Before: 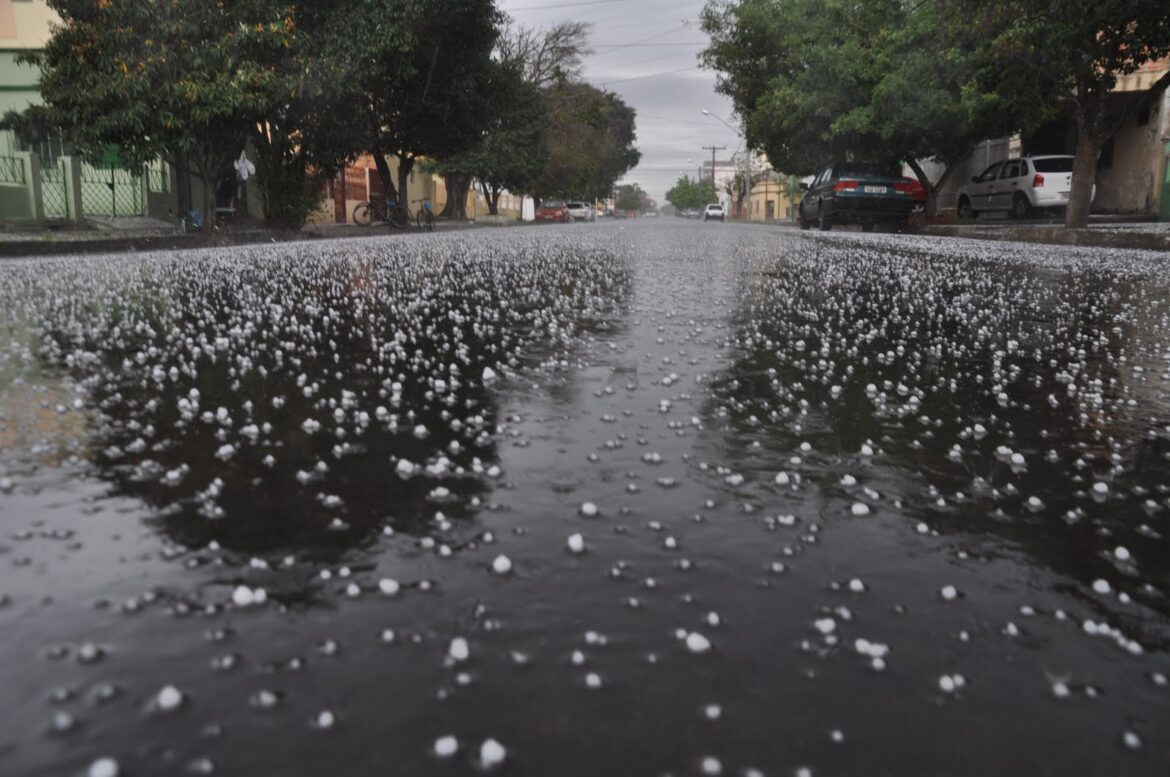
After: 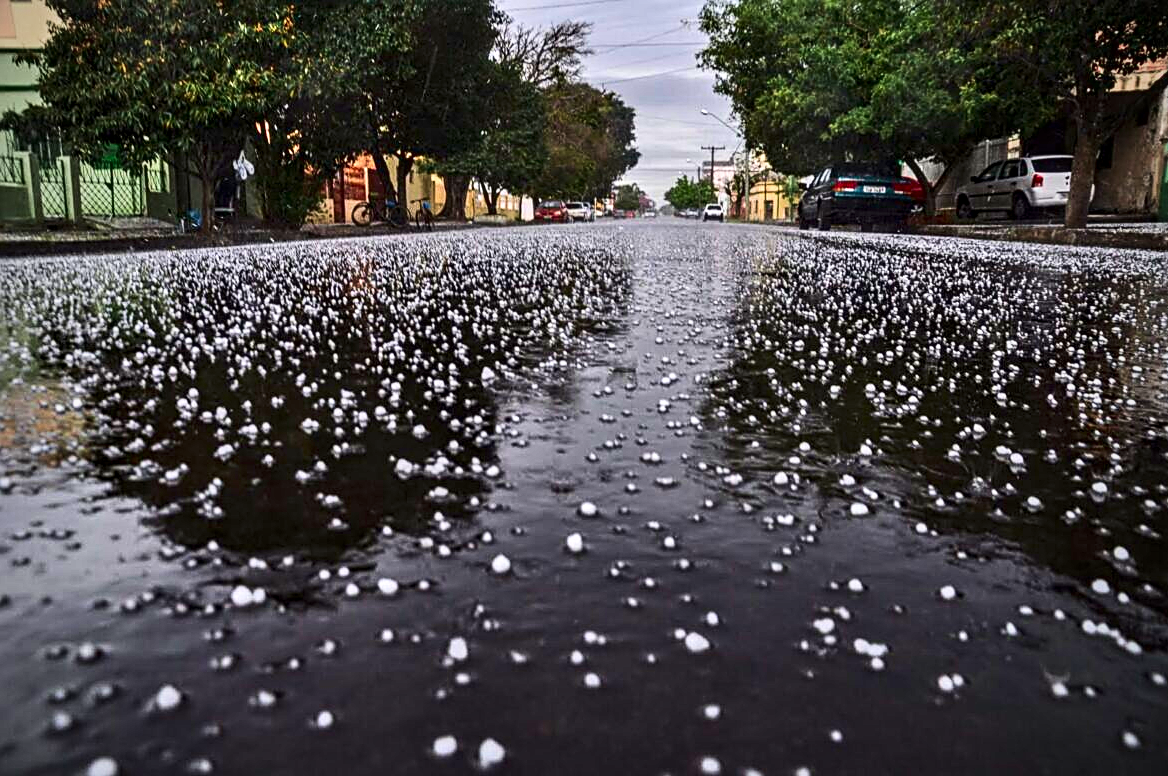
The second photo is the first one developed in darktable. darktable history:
contrast equalizer: y [[0.506, 0.531, 0.562, 0.606, 0.638, 0.669], [0.5 ×6], [0.5 ×6], [0 ×6], [0 ×6]]
vignetting: fall-off radius 61.21%
velvia: on, module defaults
crop and rotate: left 0.119%, bottom 0.013%
contrast brightness saturation: contrast 0.256, brightness 0.025, saturation 0.857
local contrast: detail 130%
sharpen: on, module defaults
